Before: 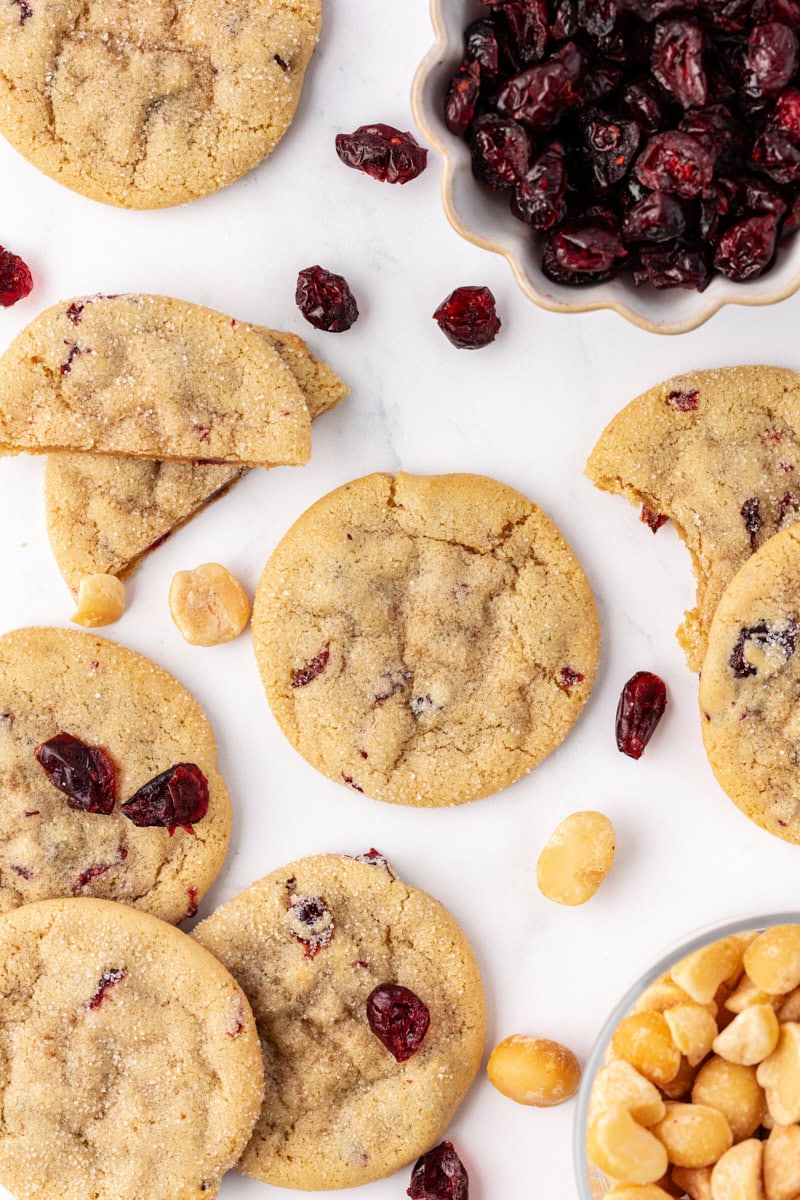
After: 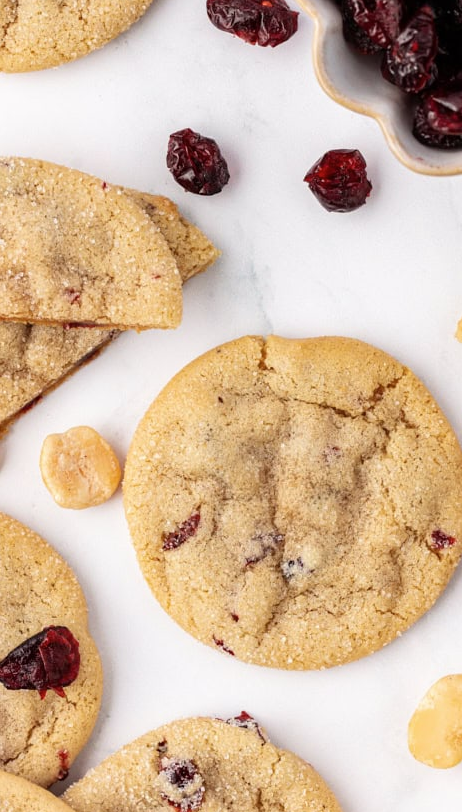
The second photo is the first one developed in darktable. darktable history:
crop: left 16.206%, top 11.489%, right 26.021%, bottom 20.767%
contrast brightness saturation: contrast 0.011, saturation -0.048
